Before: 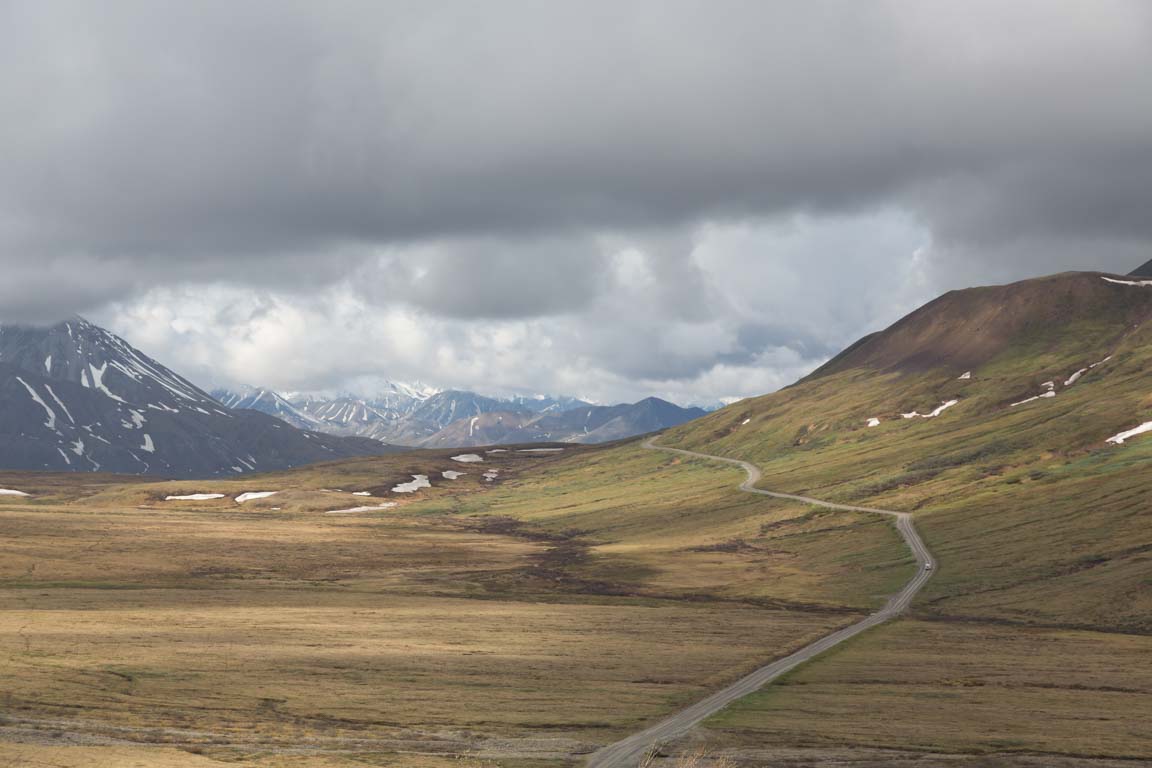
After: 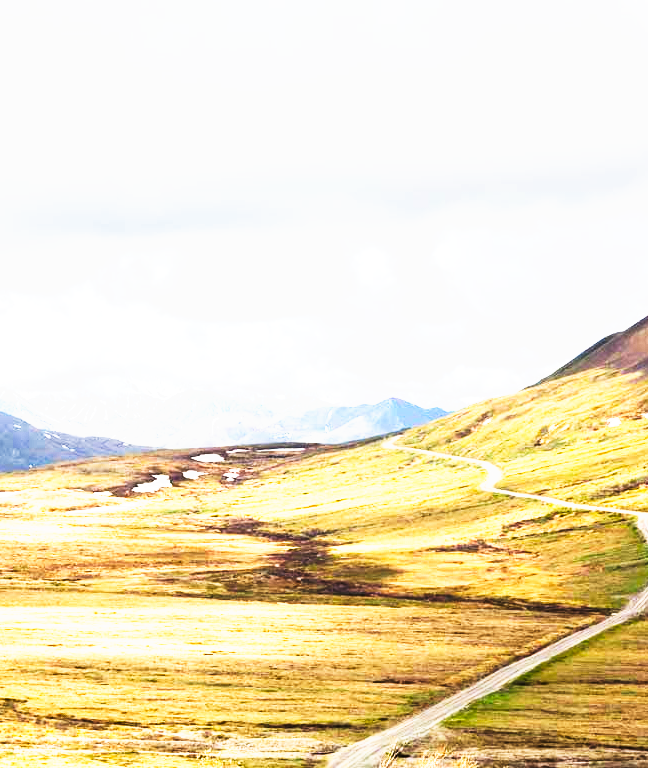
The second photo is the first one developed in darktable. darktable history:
crop and rotate: left 22.516%, right 21.234%
exposure: black level correction 0, exposure 0.7 EV, compensate exposure bias true, compensate highlight preservation false
tone curve: curves: ch0 [(0, 0) (0.003, 0) (0.011, 0.001) (0.025, 0.003) (0.044, 0.003) (0.069, 0.006) (0.1, 0.009) (0.136, 0.014) (0.177, 0.029) (0.224, 0.061) (0.277, 0.127) (0.335, 0.218) (0.399, 0.38) (0.468, 0.588) (0.543, 0.809) (0.623, 0.947) (0.709, 0.987) (0.801, 0.99) (0.898, 0.99) (1, 1)], preserve colors none
